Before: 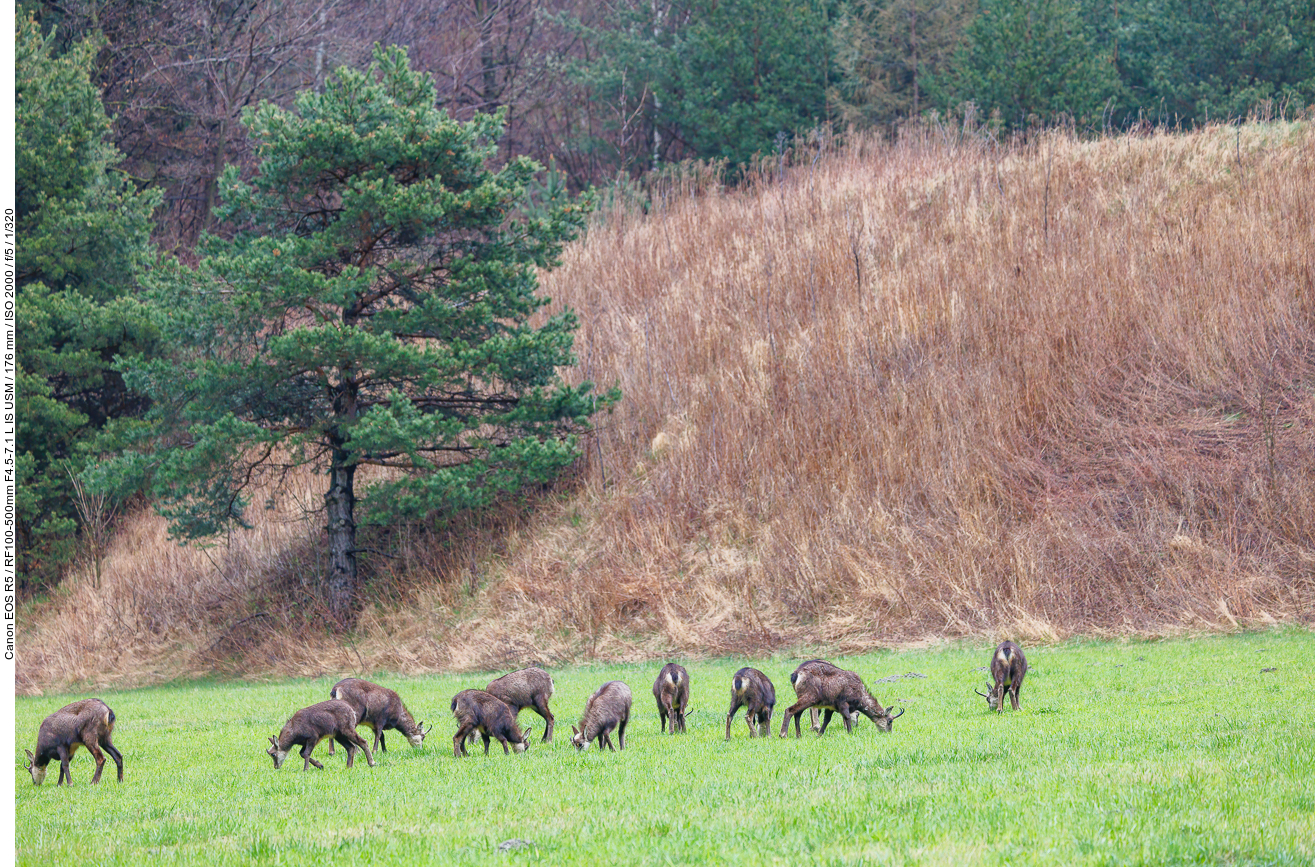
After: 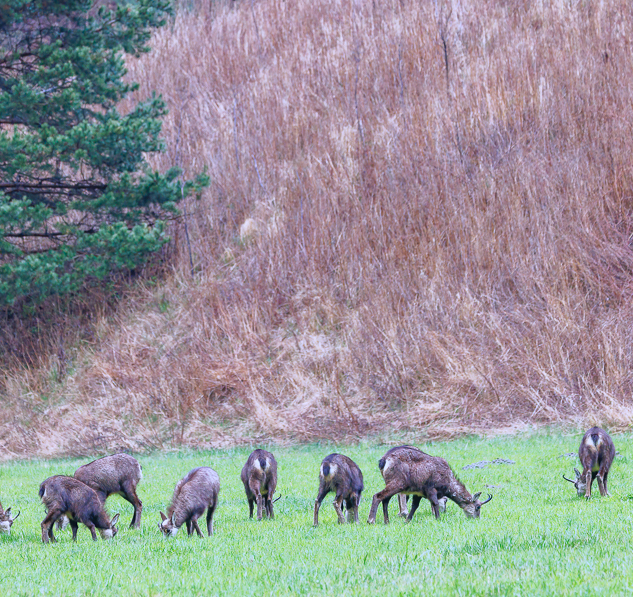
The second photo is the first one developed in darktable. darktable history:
color calibration: illuminant as shot in camera, x 0.377, y 0.393, temperature 4209.73 K
crop: left 31.371%, top 24.743%, right 20.428%, bottom 6.333%
local contrast: mode bilateral grid, contrast 99, coarseness 100, detail 92%, midtone range 0.2
